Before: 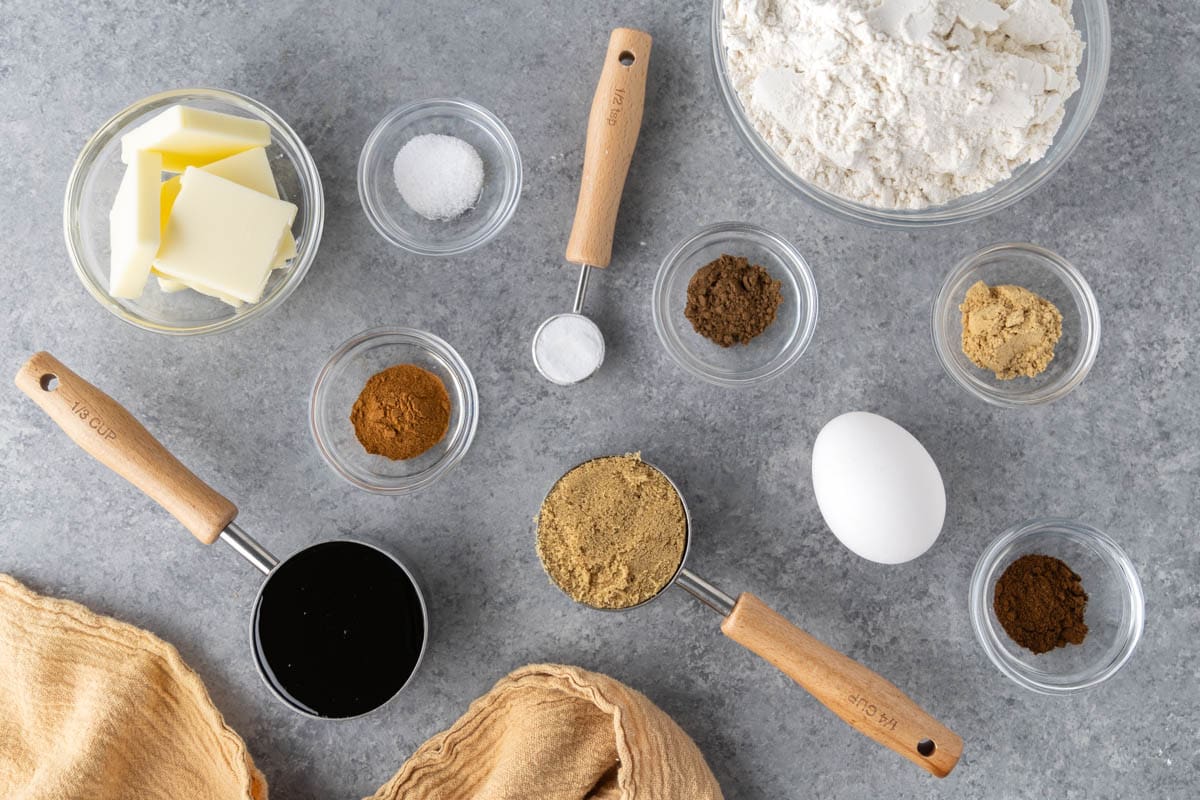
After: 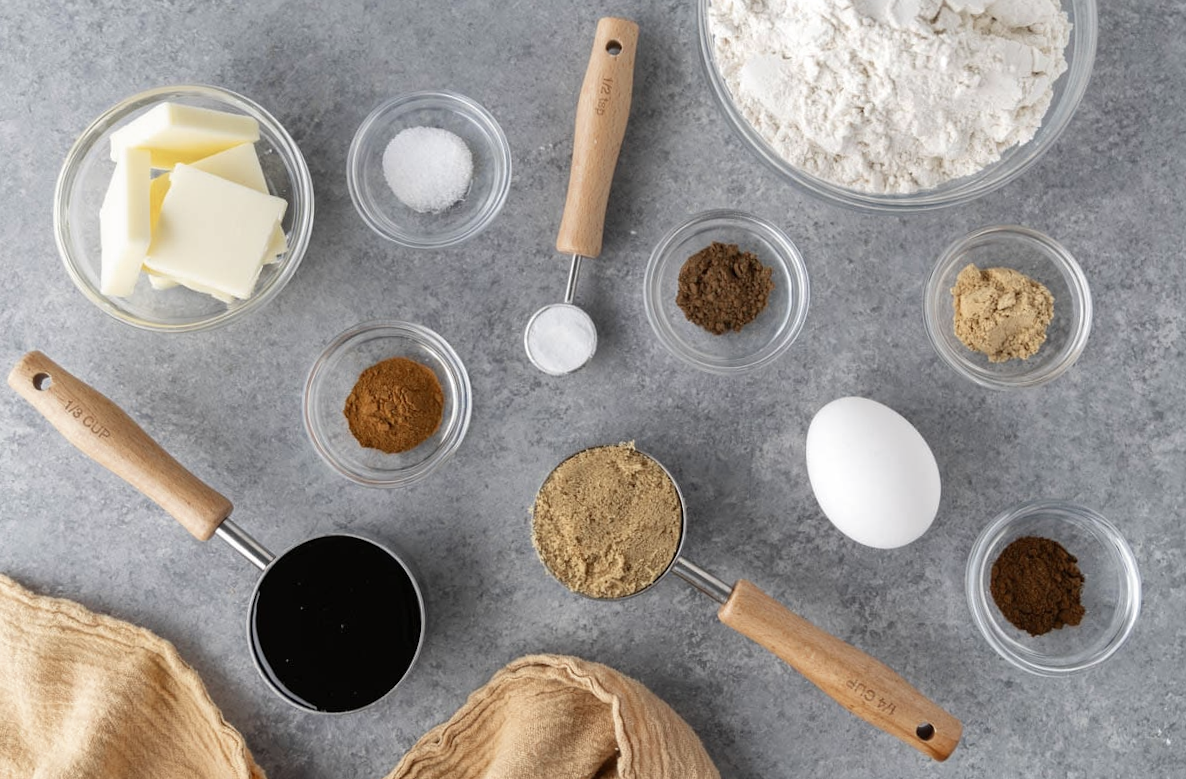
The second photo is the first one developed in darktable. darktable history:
color zones: curves: ch0 [(0, 0.5) (0.125, 0.4) (0.25, 0.5) (0.375, 0.4) (0.5, 0.4) (0.625, 0.35) (0.75, 0.35) (0.875, 0.5)]; ch1 [(0, 0.35) (0.125, 0.45) (0.25, 0.35) (0.375, 0.35) (0.5, 0.35) (0.625, 0.35) (0.75, 0.45) (0.875, 0.35)]; ch2 [(0, 0.6) (0.125, 0.5) (0.25, 0.5) (0.375, 0.6) (0.5, 0.6) (0.625, 0.5) (0.75, 0.5) (0.875, 0.5)]
rotate and perspective: rotation -1°, crop left 0.011, crop right 0.989, crop top 0.025, crop bottom 0.975
